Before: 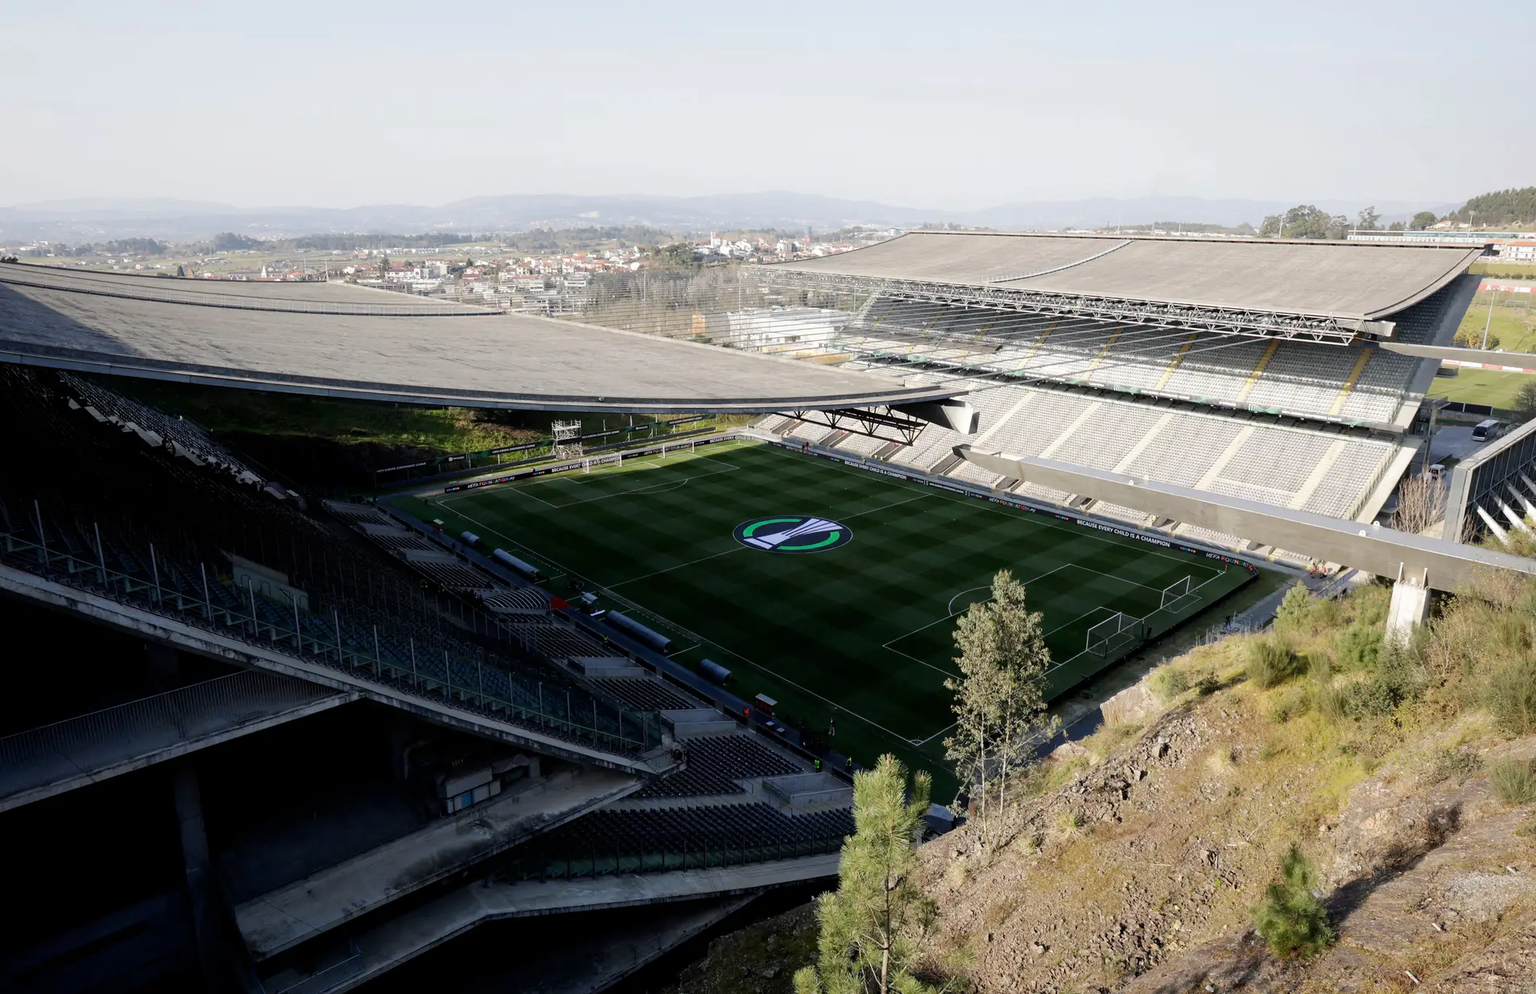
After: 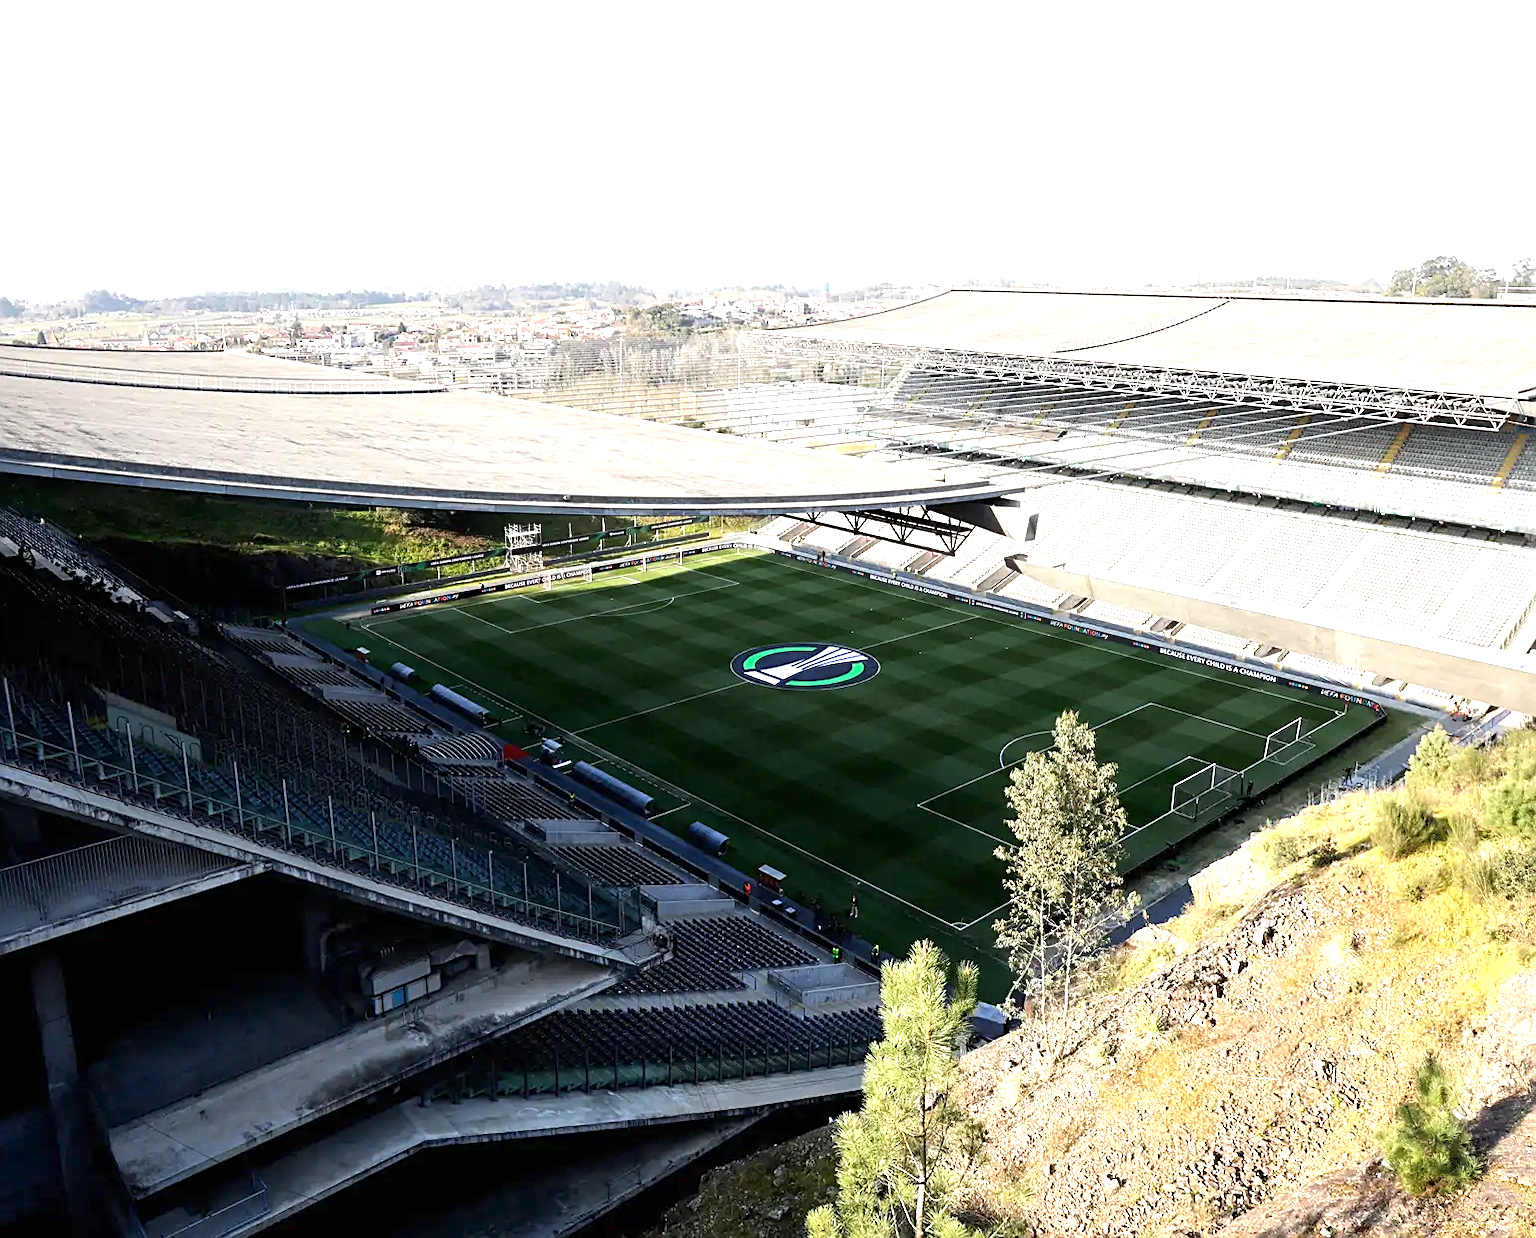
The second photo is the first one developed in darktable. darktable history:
exposure: black level correction 0, exposure 1.55 EV, compensate exposure bias true, compensate highlight preservation false
sharpen: on, module defaults
crop and rotate: left 9.597%, right 10.195%
graduated density: rotation -0.352°, offset 57.64
